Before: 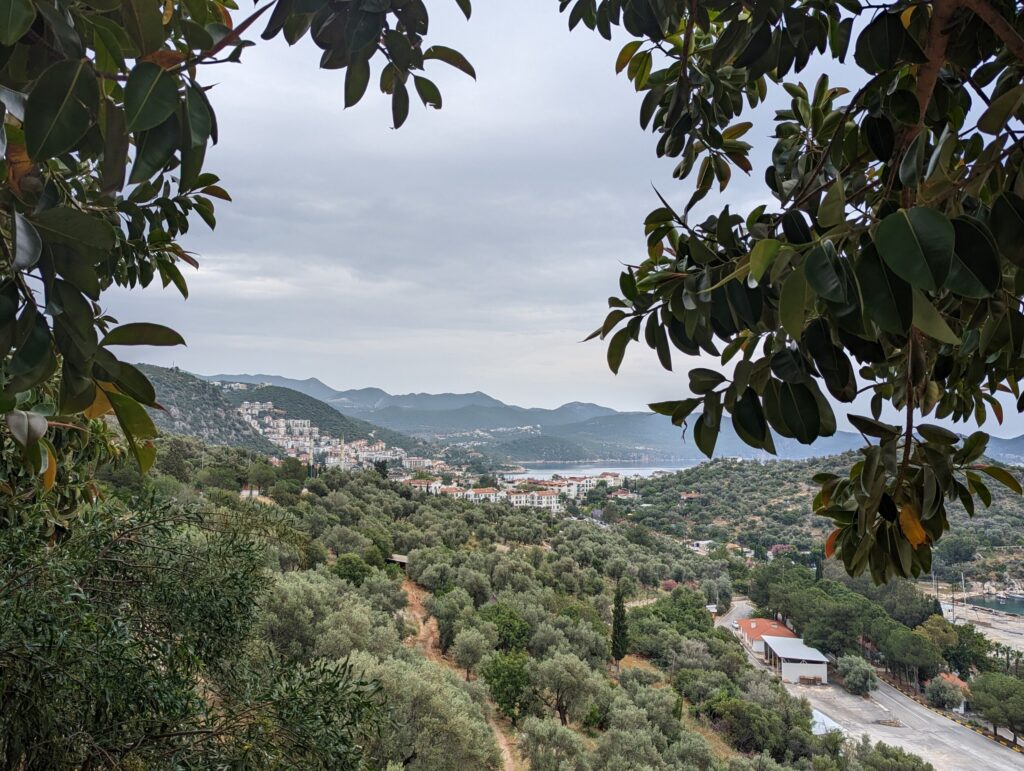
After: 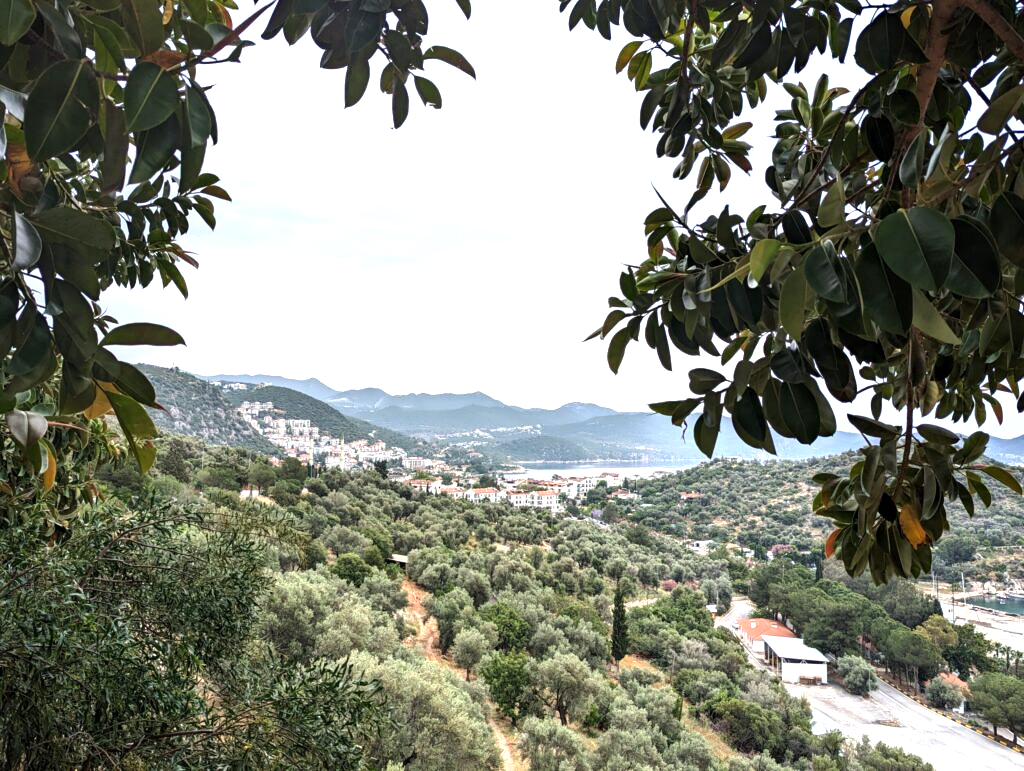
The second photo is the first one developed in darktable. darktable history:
local contrast: mode bilateral grid, contrast 20, coarseness 50, detail 120%, midtone range 0.2
white balance: emerald 1
exposure: black level correction 0, exposure 0.7 EV, compensate exposure bias true, compensate highlight preservation false
tone equalizer: -8 EV -0.417 EV, -7 EV -0.389 EV, -6 EV -0.333 EV, -5 EV -0.222 EV, -3 EV 0.222 EV, -2 EV 0.333 EV, -1 EV 0.389 EV, +0 EV 0.417 EV, edges refinement/feathering 500, mask exposure compensation -1.57 EV, preserve details no
